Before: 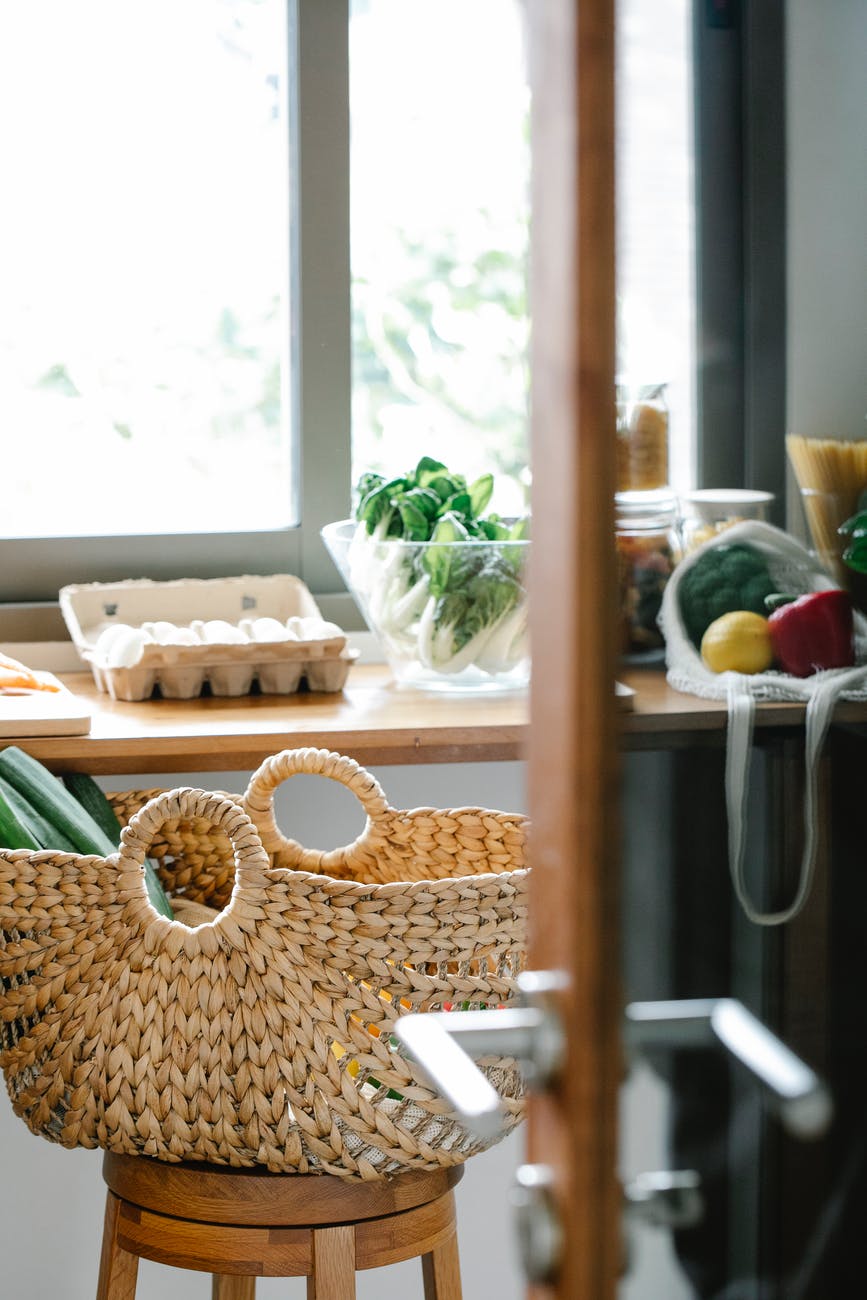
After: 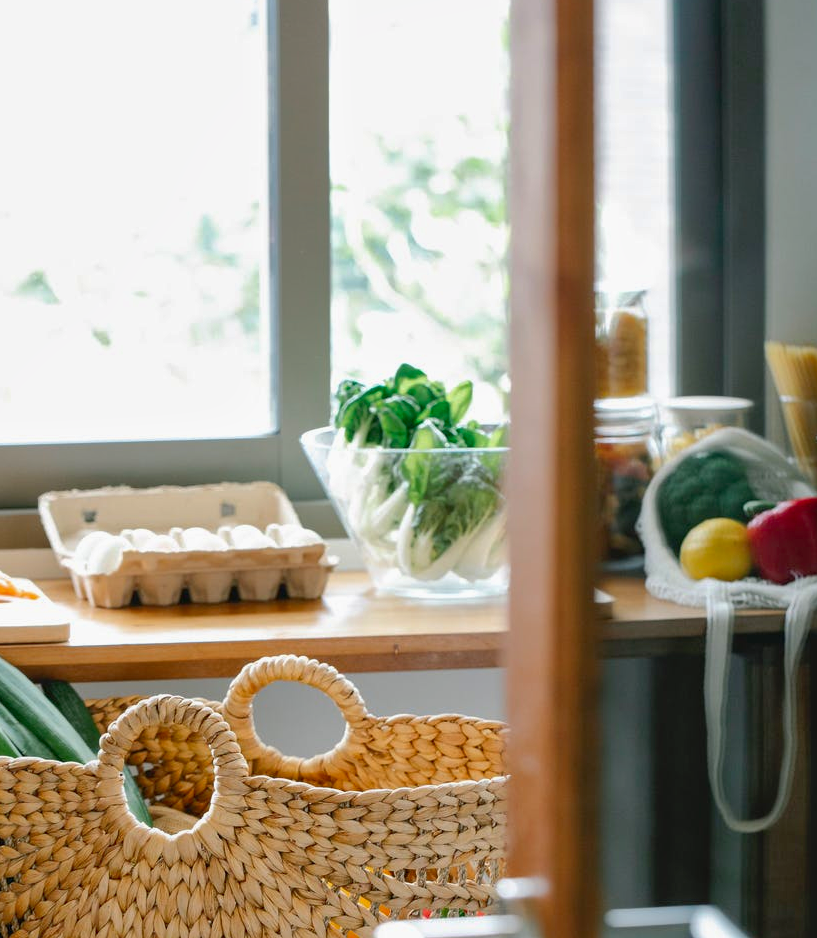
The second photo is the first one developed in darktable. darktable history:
contrast brightness saturation: contrast 0.083, saturation 0.197
exposure: exposure -0.071 EV, compensate highlight preservation false
shadows and highlights: on, module defaults
crop: left 2.454%, top 7.157%, right 3.226%, bottom 20.255%
tone equalizer: mask exposure compensation -0.512 EV
